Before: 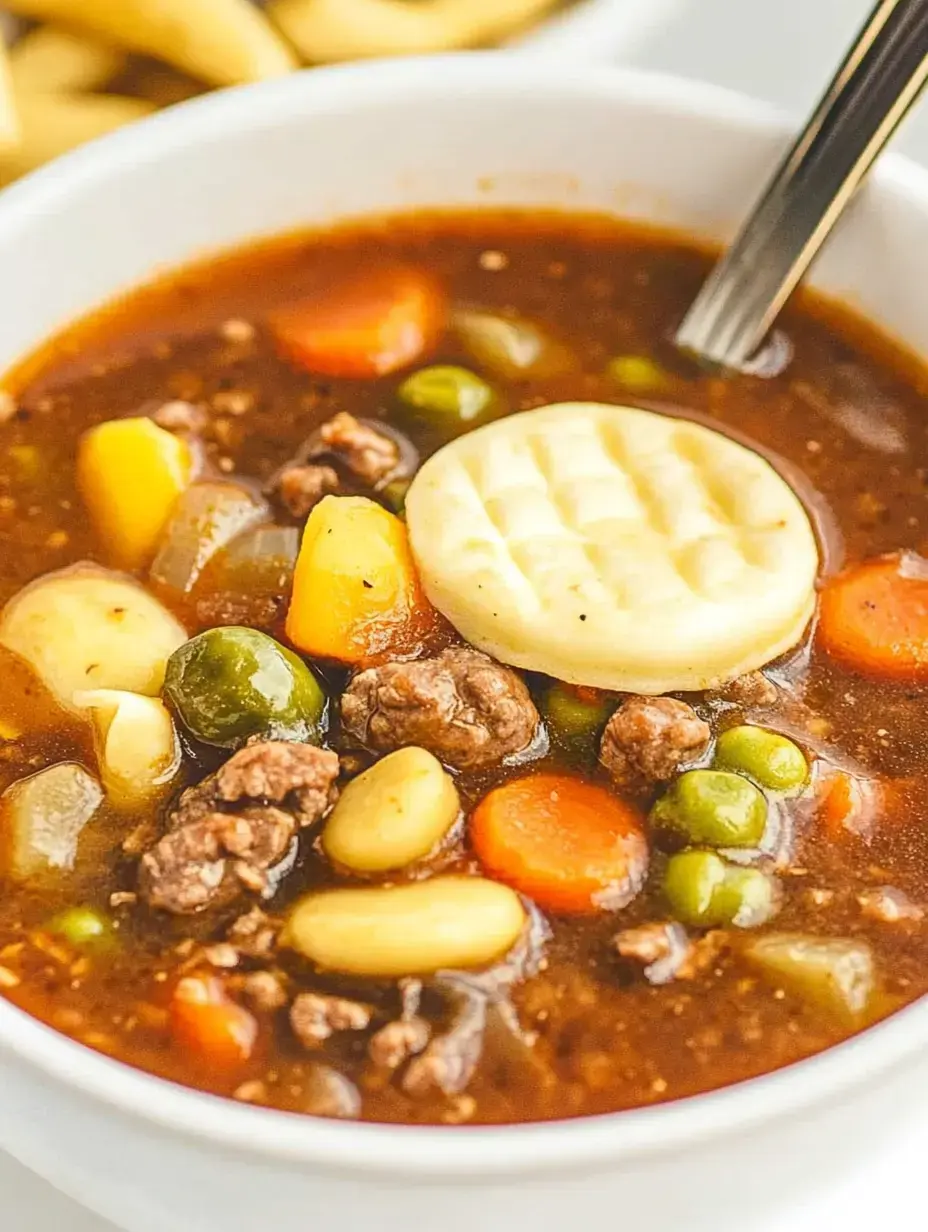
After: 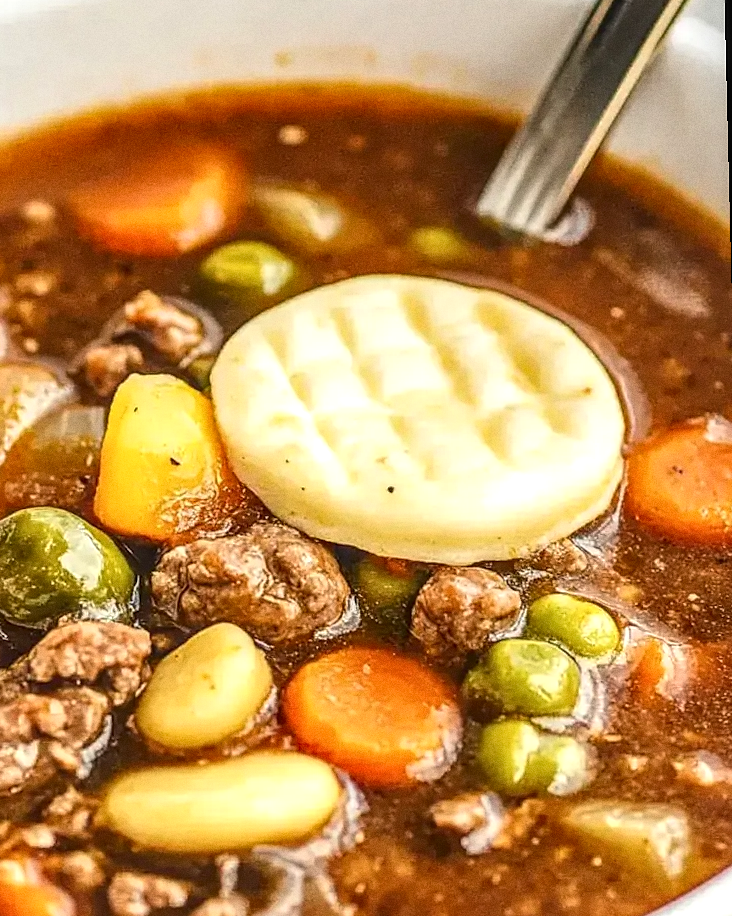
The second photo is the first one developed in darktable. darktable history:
crop and rotate: left 20.74%, top 7.912%, right 0.375%, bottom 13.378%
sharpen: radius 1
grain: strength 26%
local contrast: detail 150%
rotate and perspective: rotation -1.42°, crop left 0.016, crop right 0.984, crop top 0.035, crop bottom 0.965
